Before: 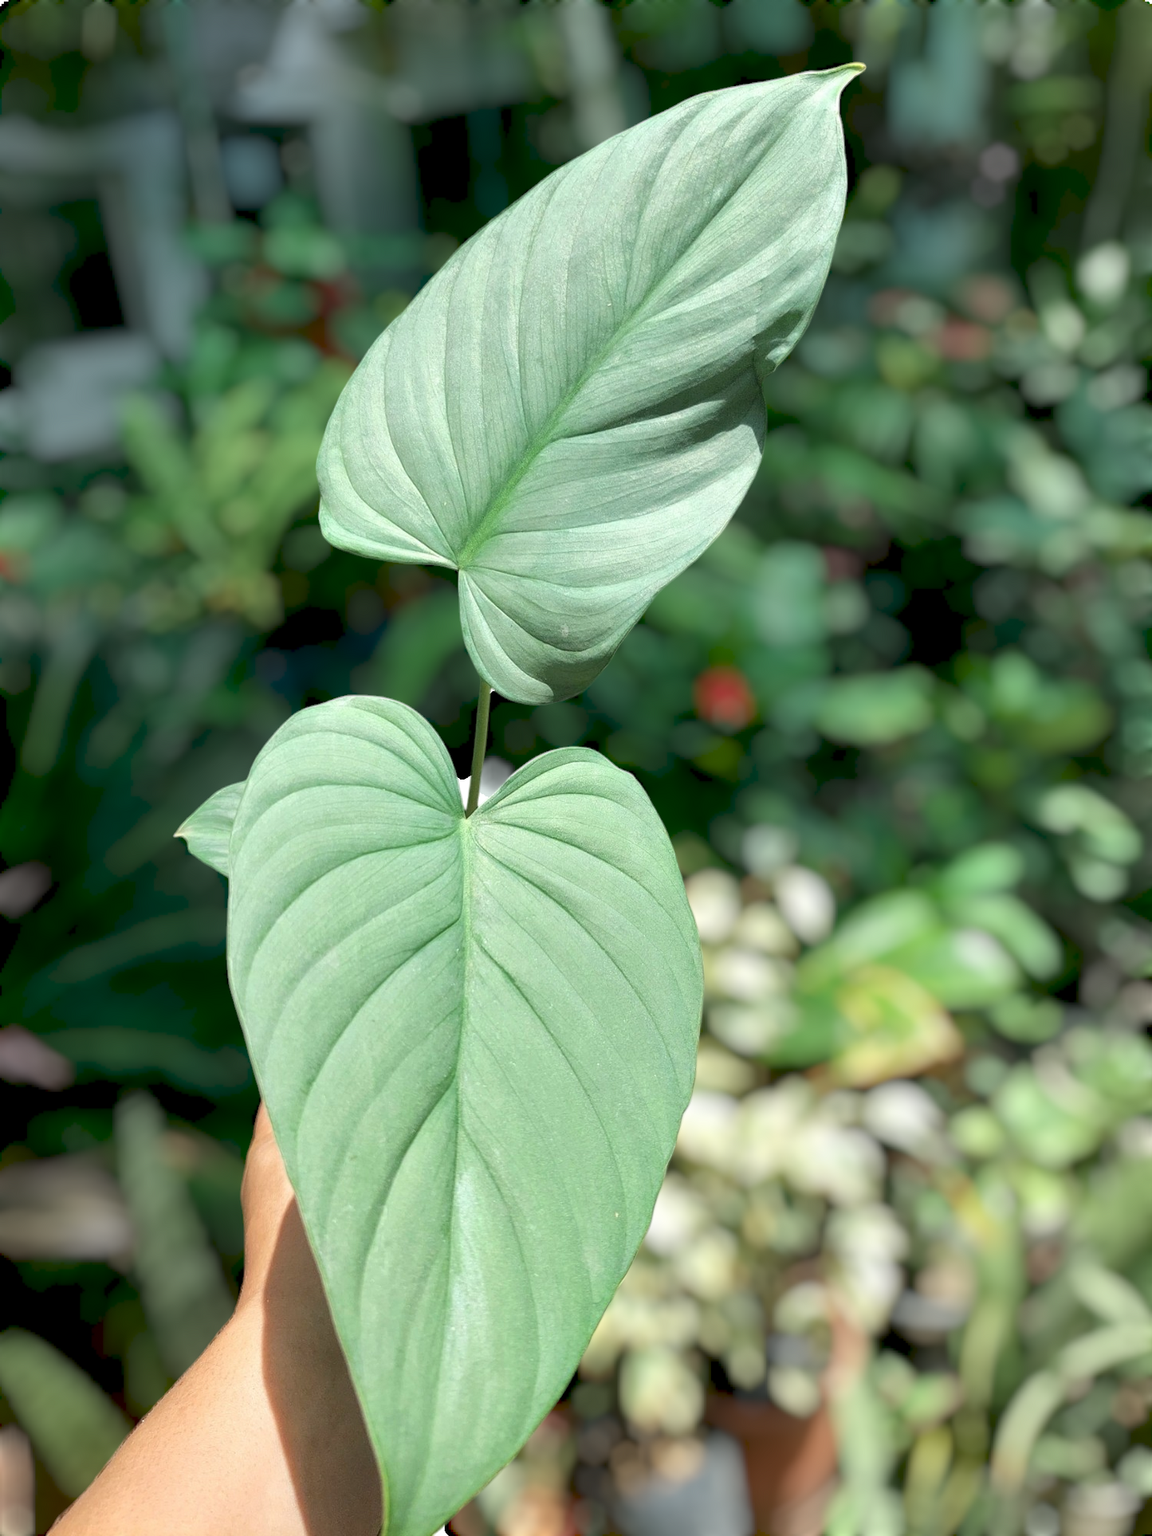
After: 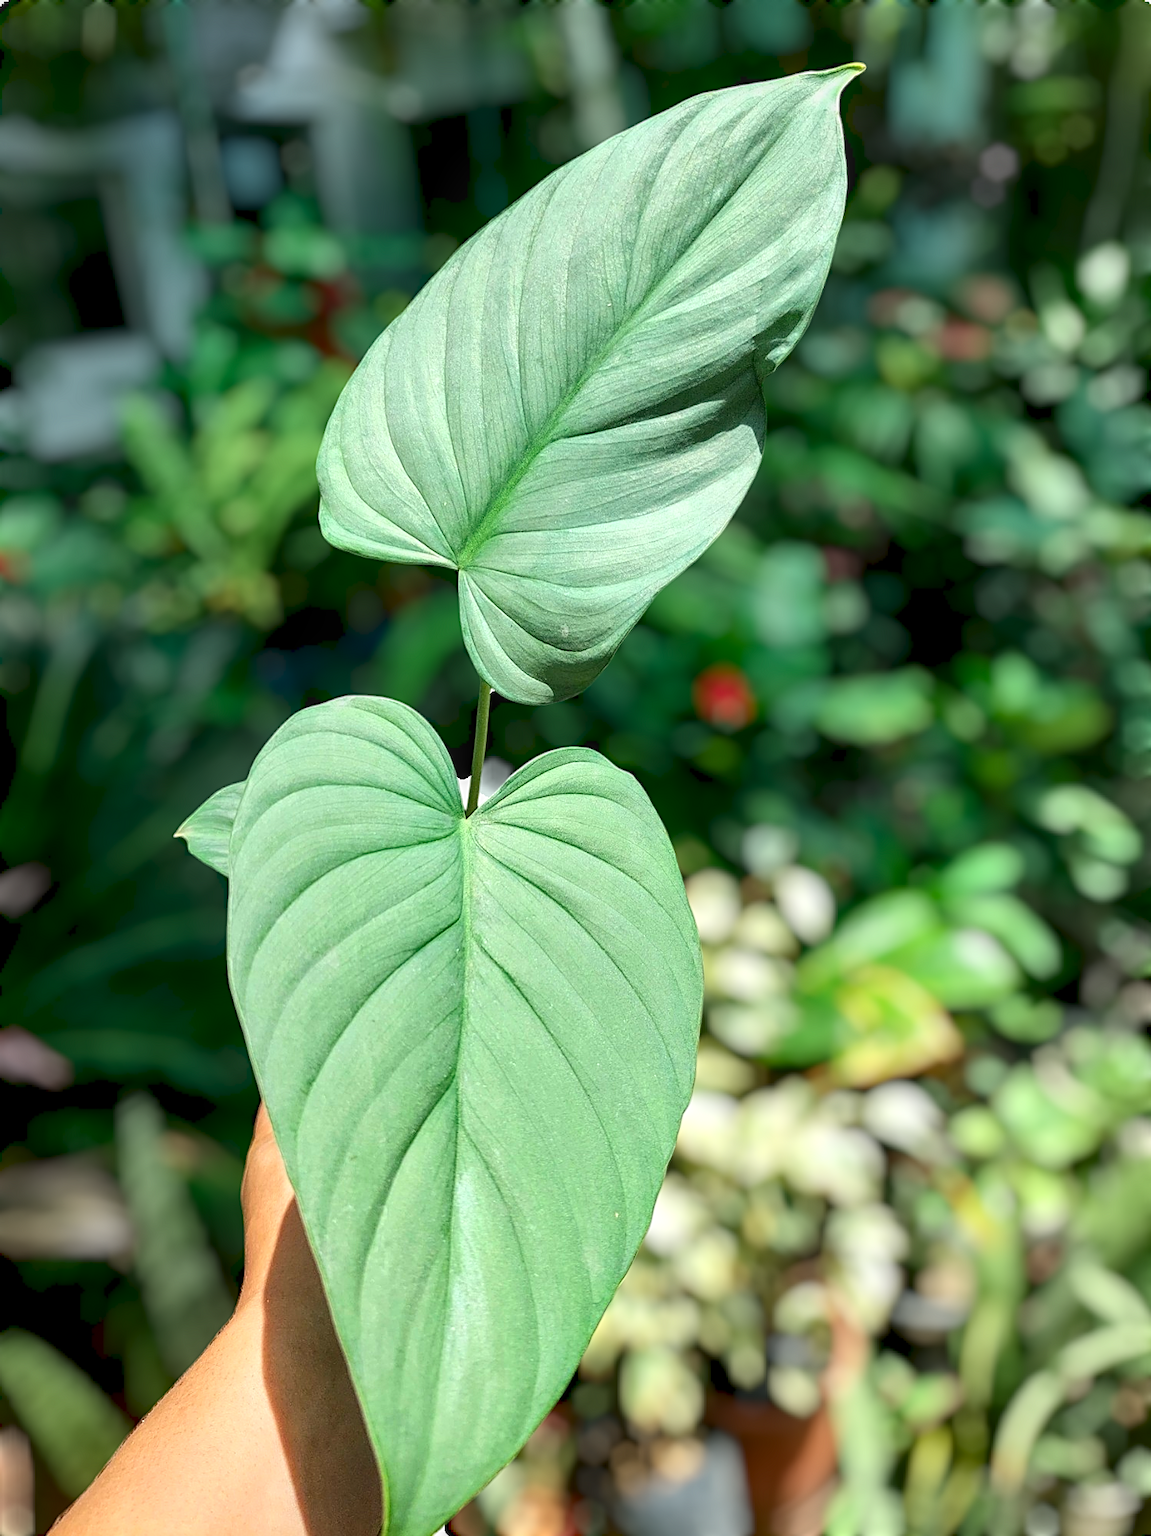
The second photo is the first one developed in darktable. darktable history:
contrast brightness saturation: contrast 0.157, saturation 0.333
local contrast: on, module defaults
sharpen: amount 0.491
